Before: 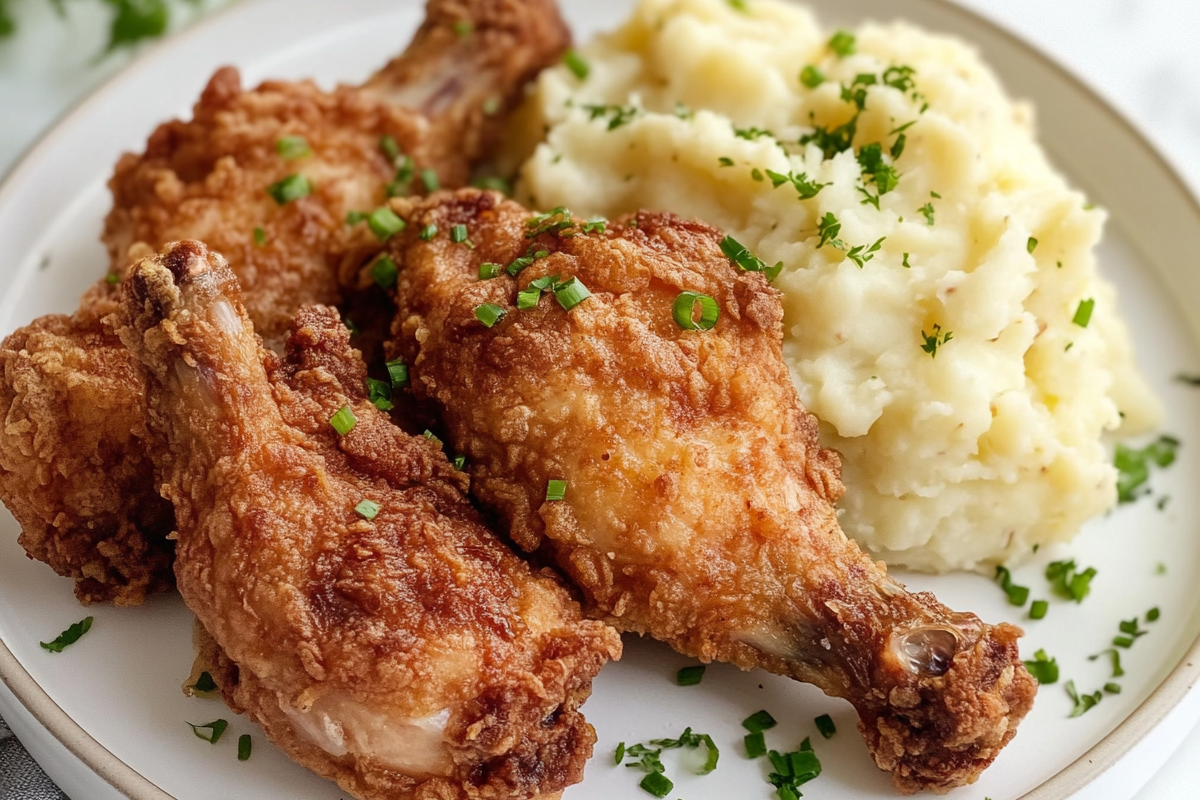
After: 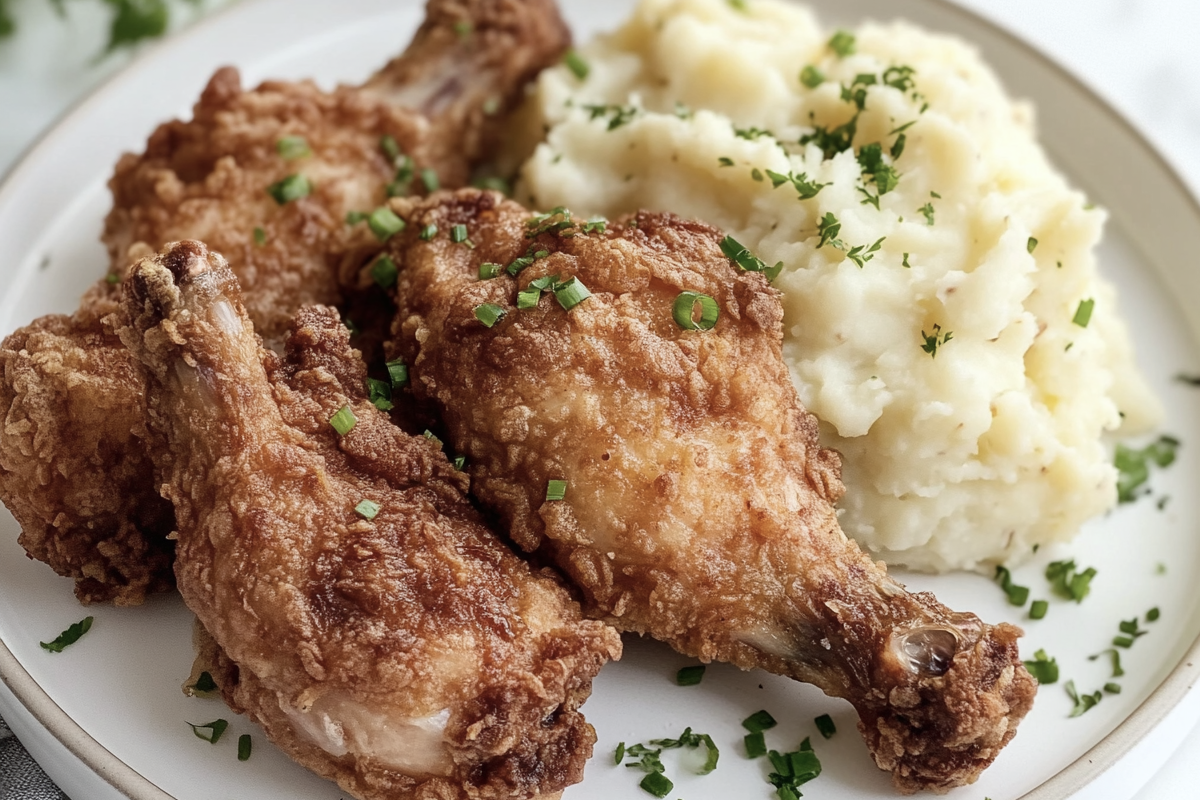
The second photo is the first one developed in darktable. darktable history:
white balance: red 0.986, blue 1.01
contrast brightness saturation: contrast 0.1, saturation -0.3
